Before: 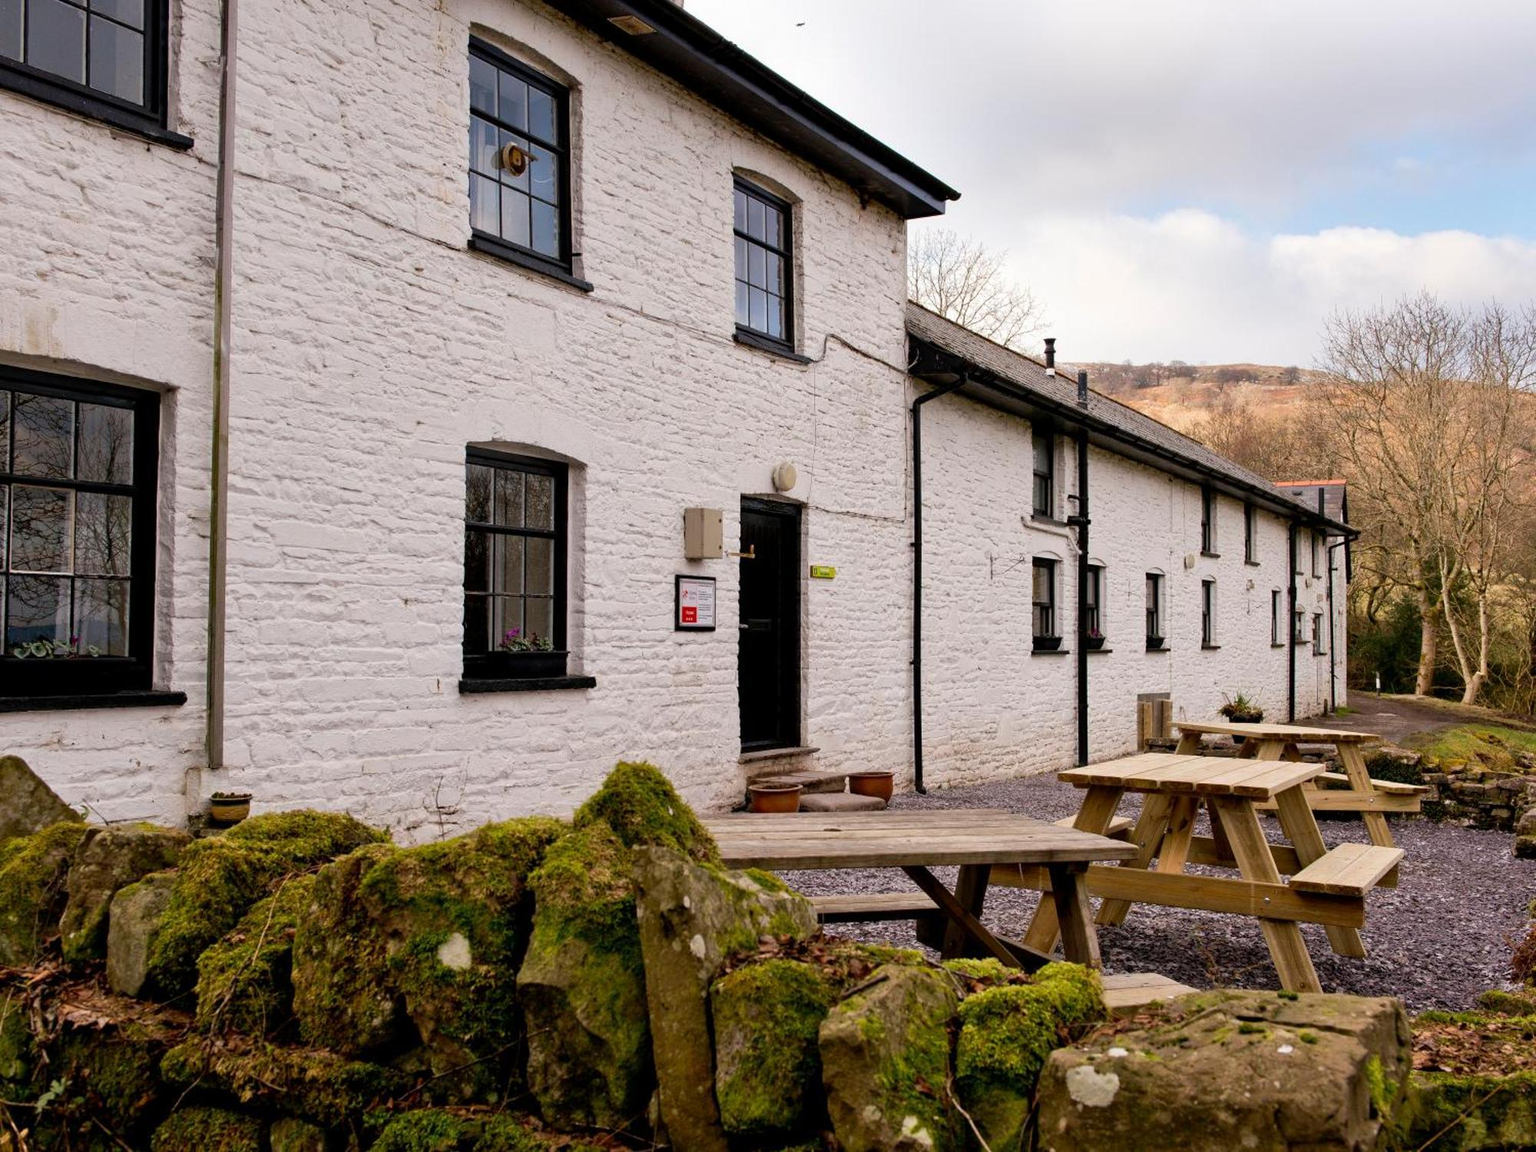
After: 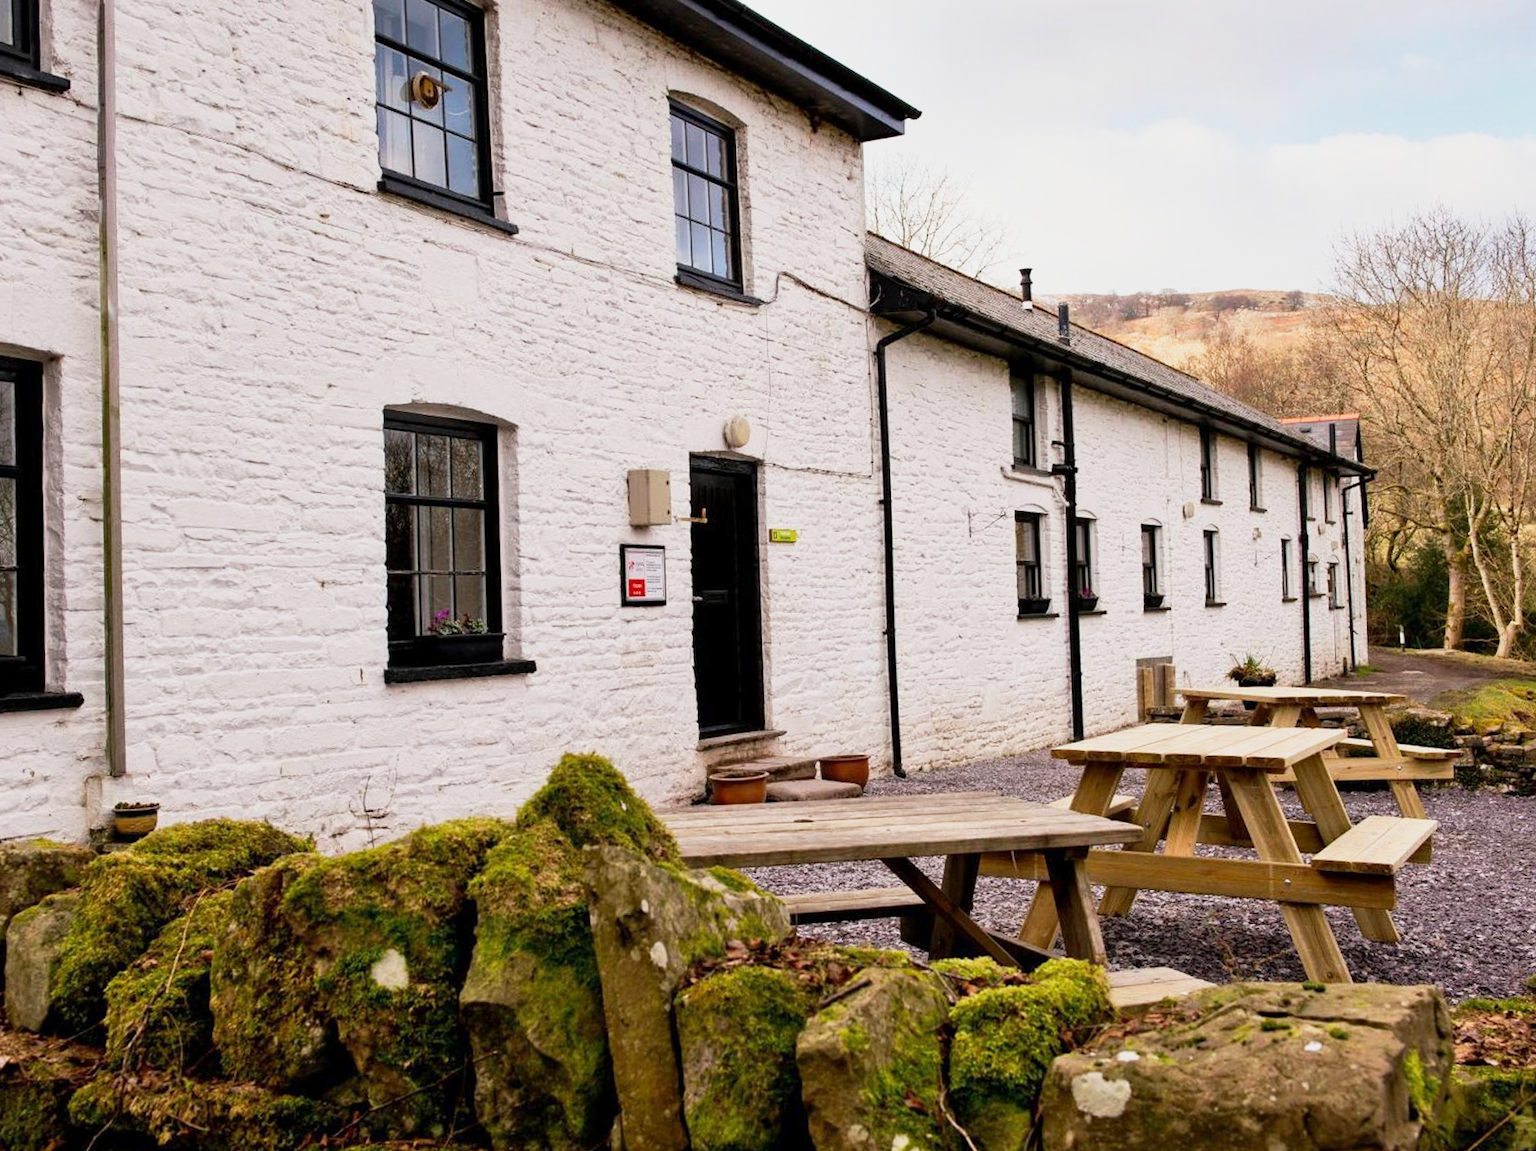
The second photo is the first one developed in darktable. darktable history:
base curve: curves: ch0 [(0, 0) (0.088, 0.125) (0.176, 0.251) (0.354, 0.501) (0.613, 0.749) (1, 0.877)], preserve colors none
crop and rotate: angle 1.96°, left 5.673%, top 5.673%
